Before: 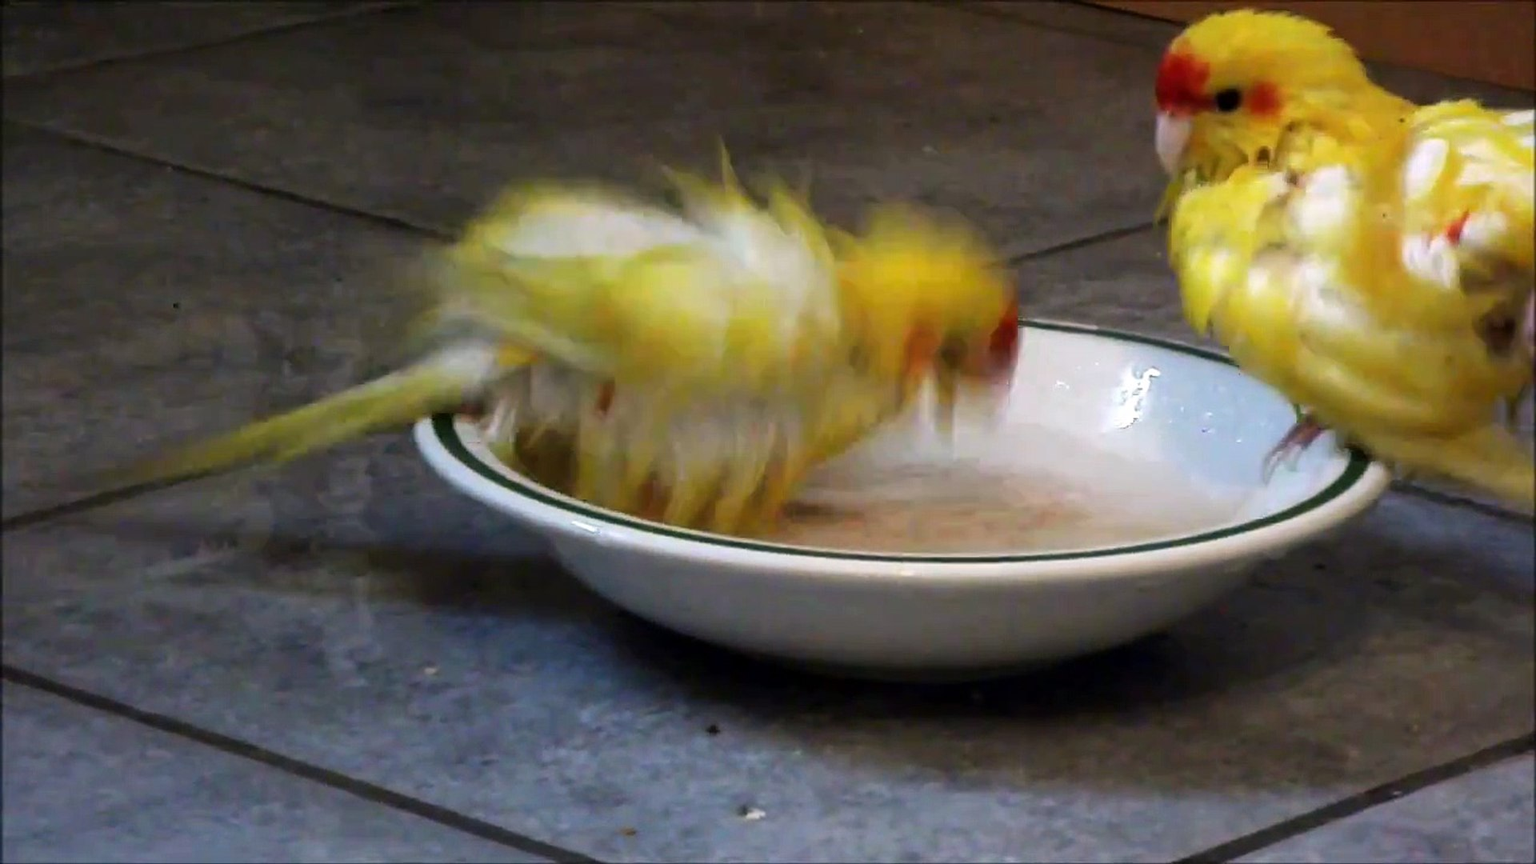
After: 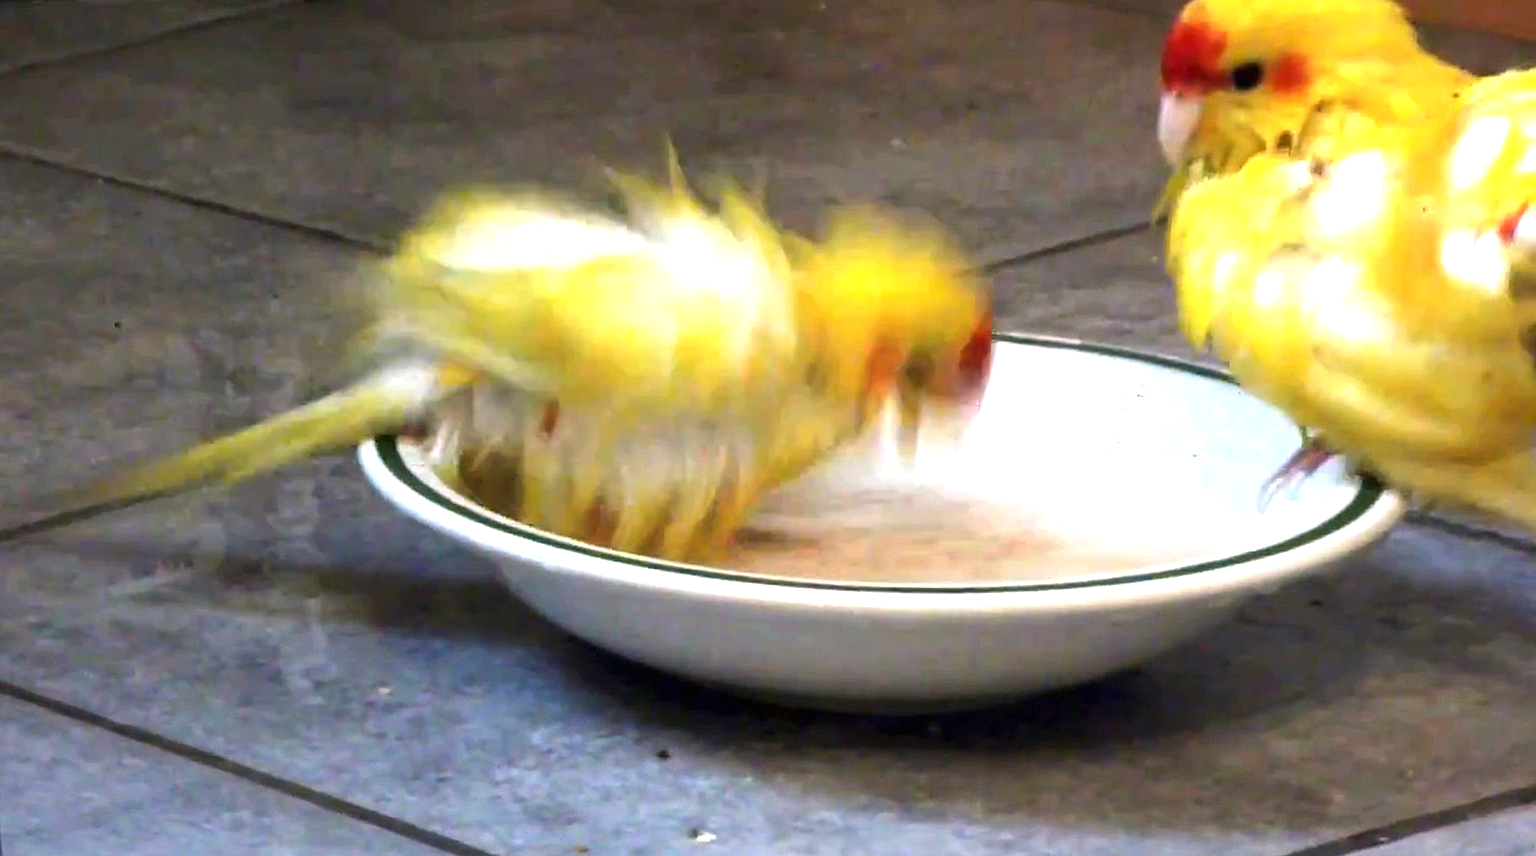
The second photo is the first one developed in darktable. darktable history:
exposure: black level correction 0, exposure 1.2 EV, compensate exposure bias true, compensate highlight preservation false
rotate and perspective: rotation 0.062°, lens shift (vertical) 0.115, lens shift (horizontal) -0.133, crop left 0.047, crop right 0.94, crop top 0.061, crop bottom 0.94
color zones: curves: ch2 [(0, 0.5) (0.143, 0.5) (0.286, 0.489) (0.415, 0.421) (0.571, 0.5) (0.714, 0.5) (0.857, 0.5) (1, 0.5)]
